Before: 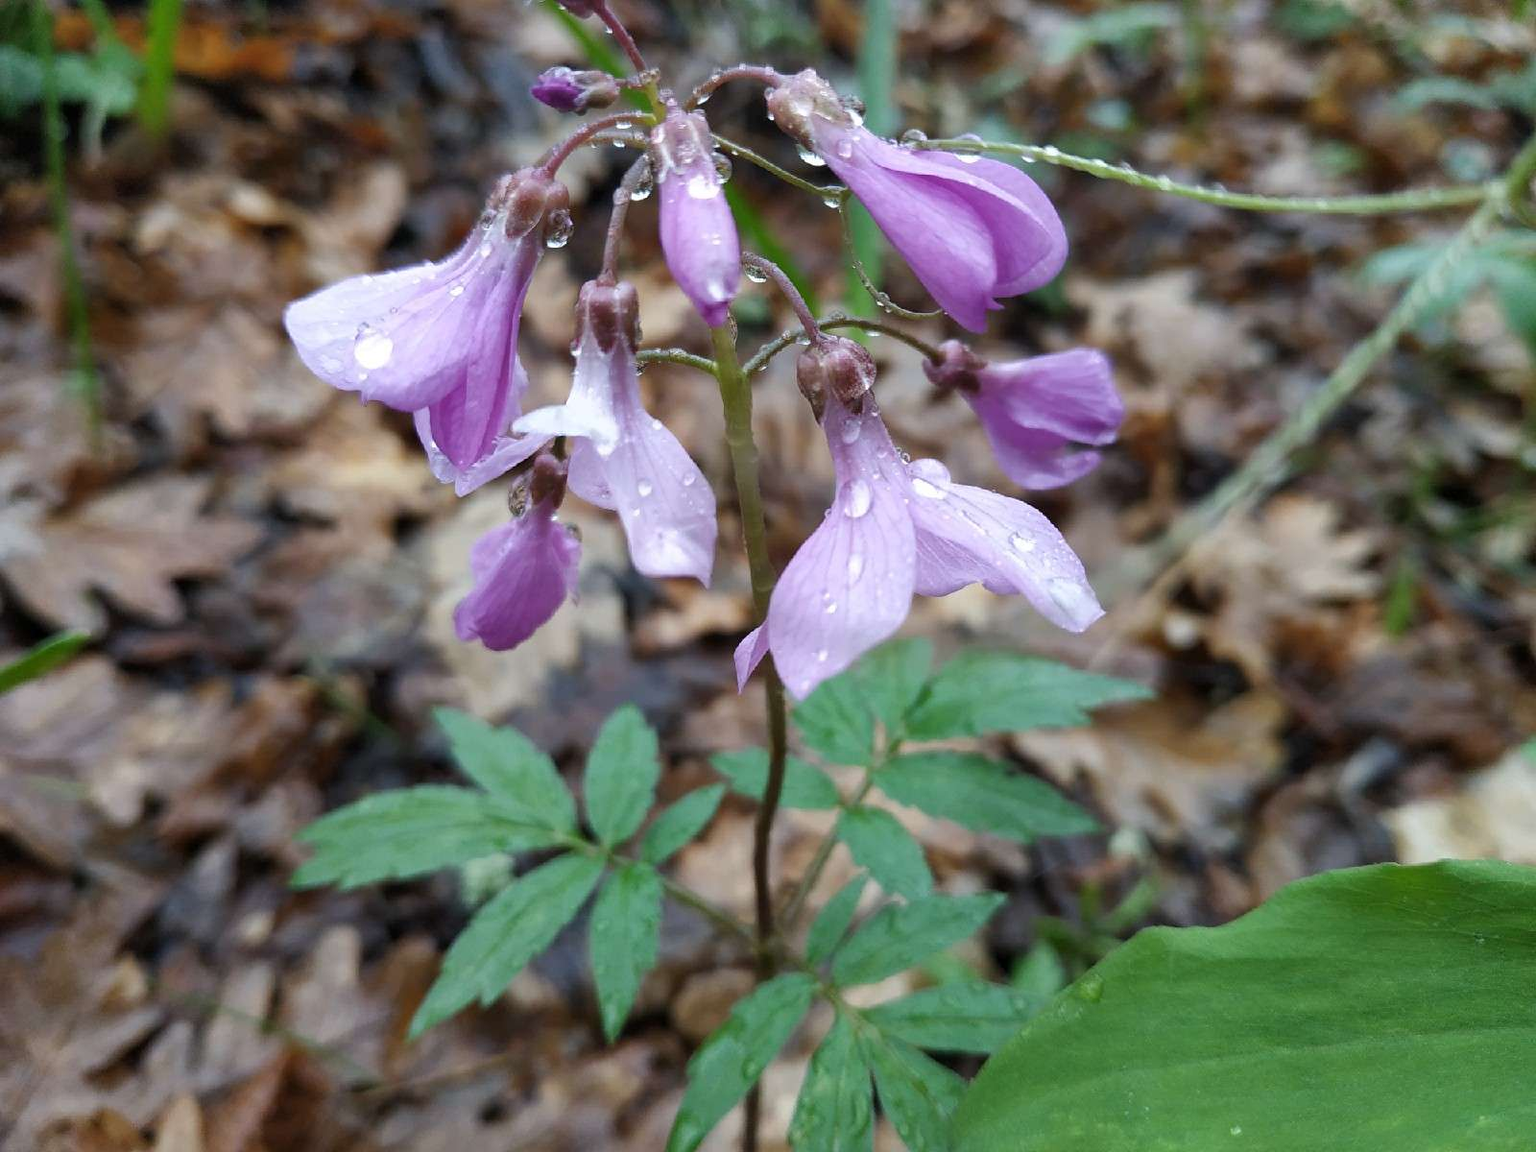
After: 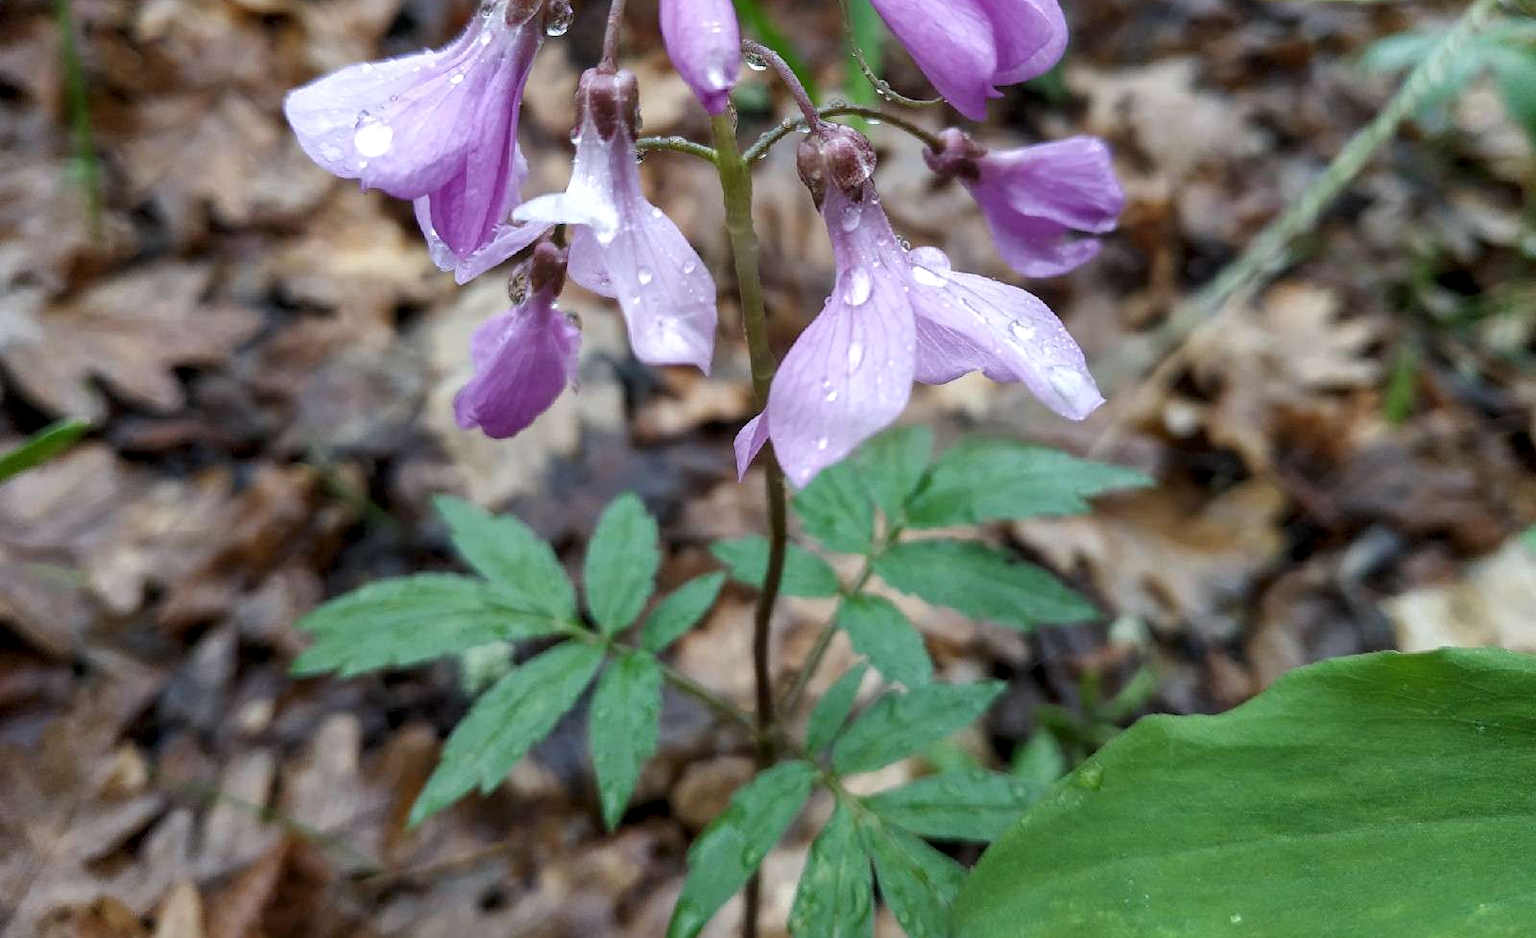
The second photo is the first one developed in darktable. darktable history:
crop and rotate: top 18.482%
local contrast: on, module defaults
